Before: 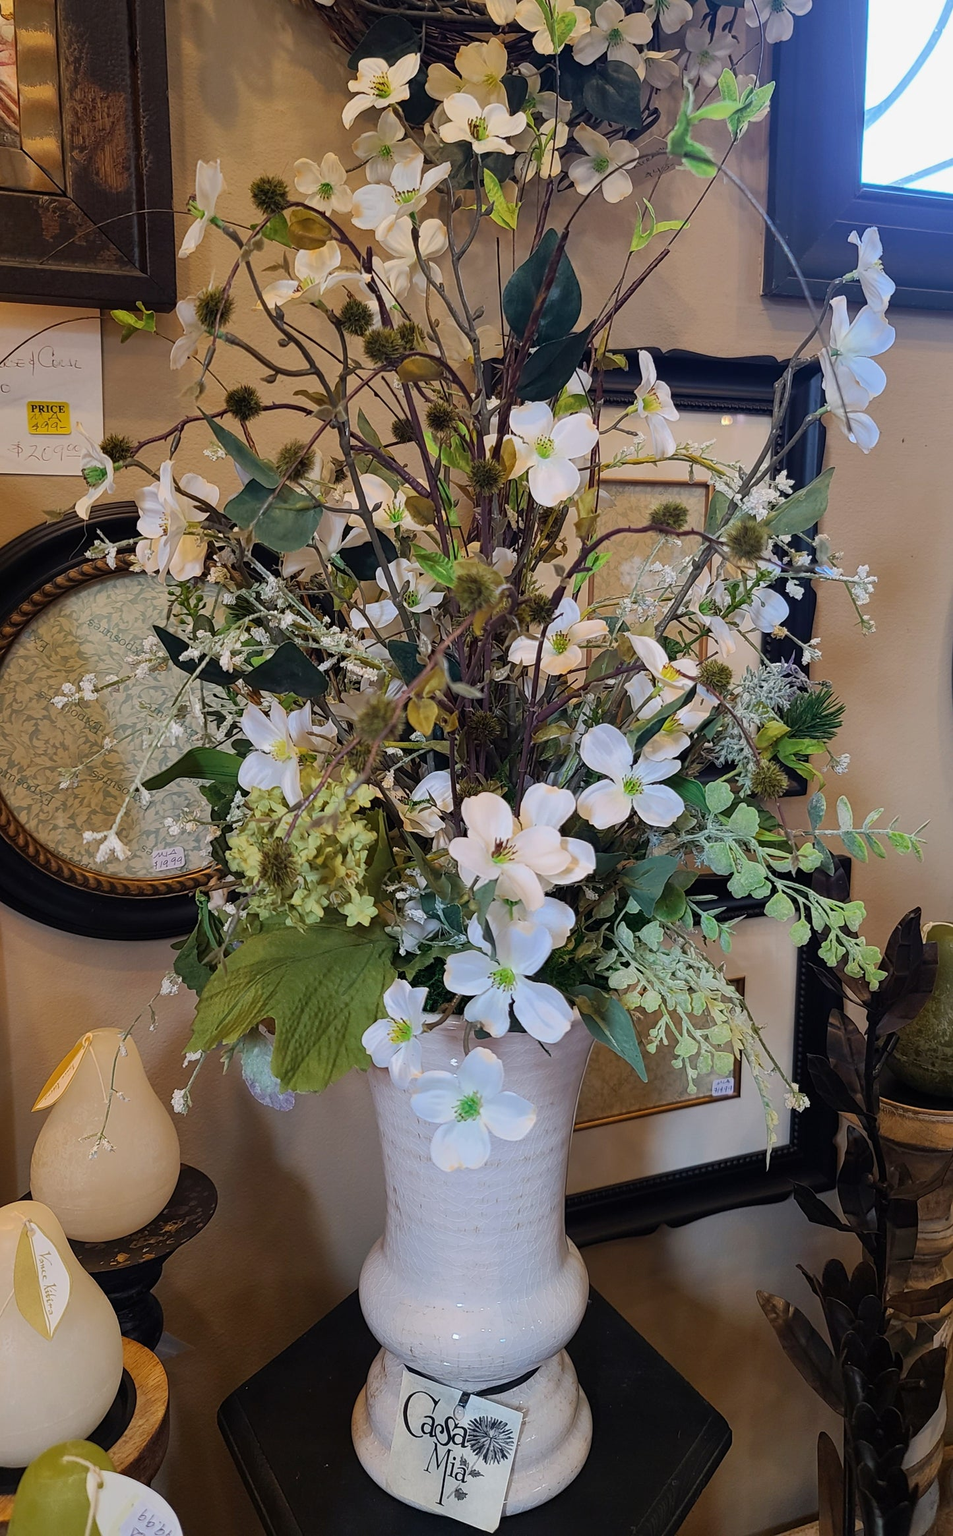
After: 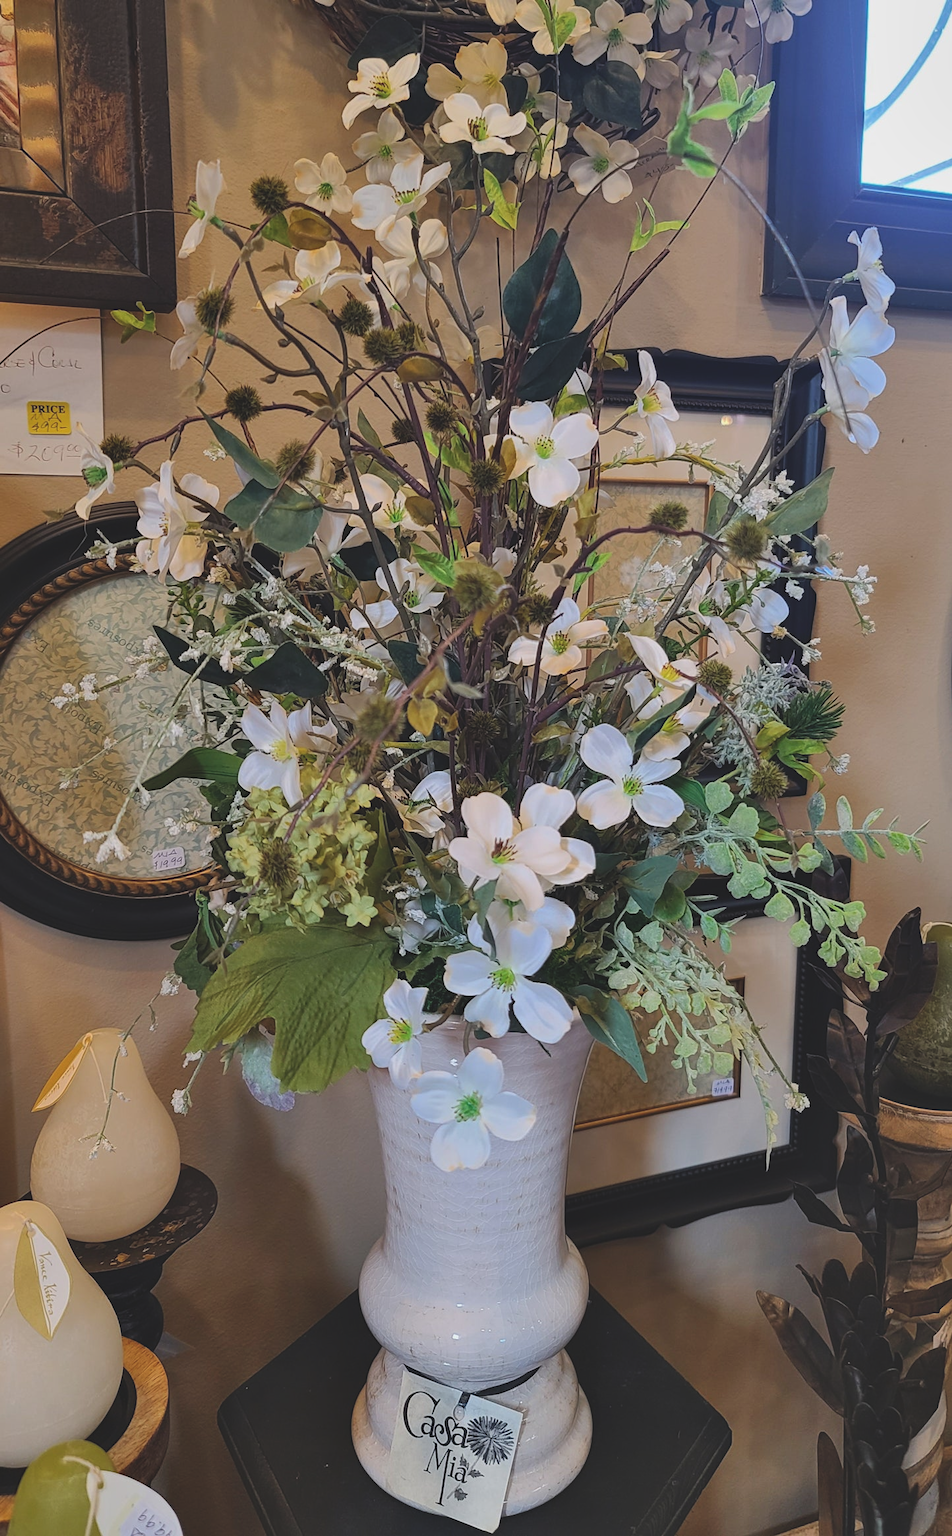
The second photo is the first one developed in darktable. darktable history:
exposure: black level correction -0.015, exposure -0.125 EV, compensate highlight preservation false
shadows and highlights: soften with gaussian
rotate and perspective: automatic cropping original format, crop left 0, crop top 0
